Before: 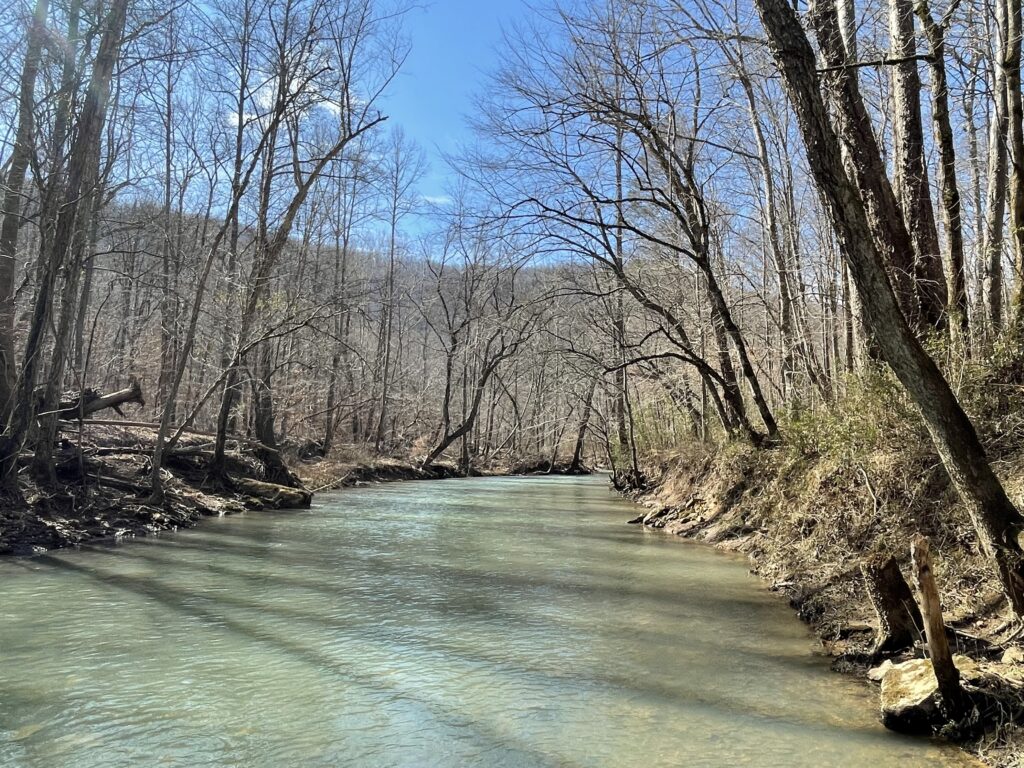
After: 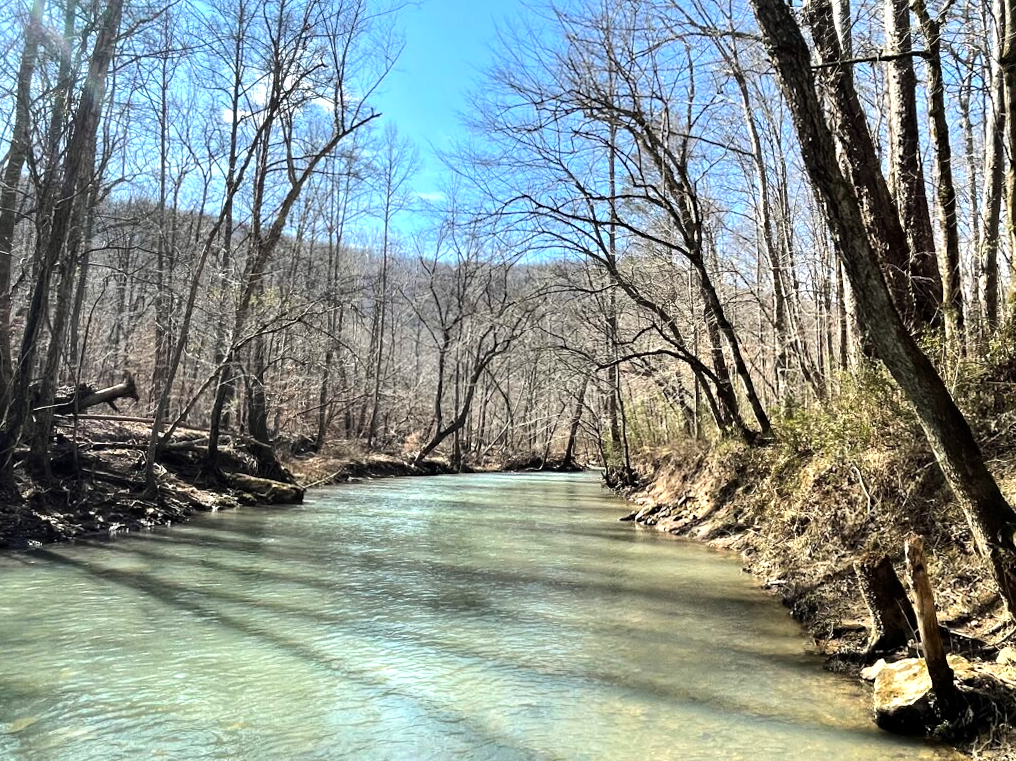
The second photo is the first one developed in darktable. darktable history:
rotate and perspective: rotation 0.192°, lens shift (horizontal) -0.015, crop left 0.005, crop right 0.996, crop top 0.006, crop bottom 0.99
tone equalizer: -8 EV -0.75 EV, -7 EV -0.7 EV, -6 EV -0.6 EV, -5 EV -0.4 EV, -3 EV 0.4 EV, -2 EV 0.6 EV, -1 EV 0.7 EV, +0 EV 0.75 EV, edges refinement/feathering 500, mask exposure compensation -1.57 EV, preserve details no
